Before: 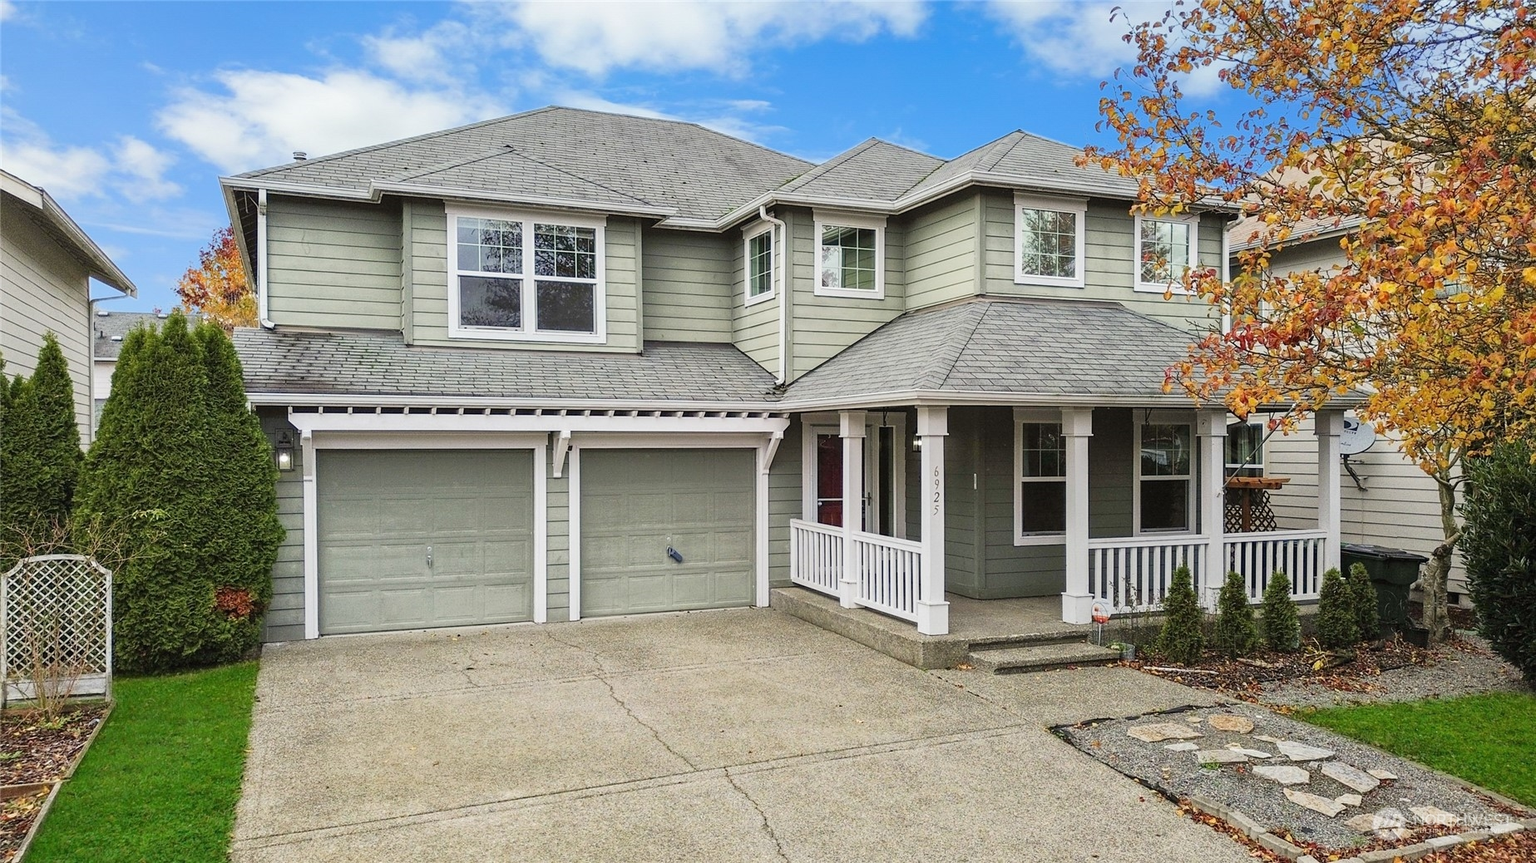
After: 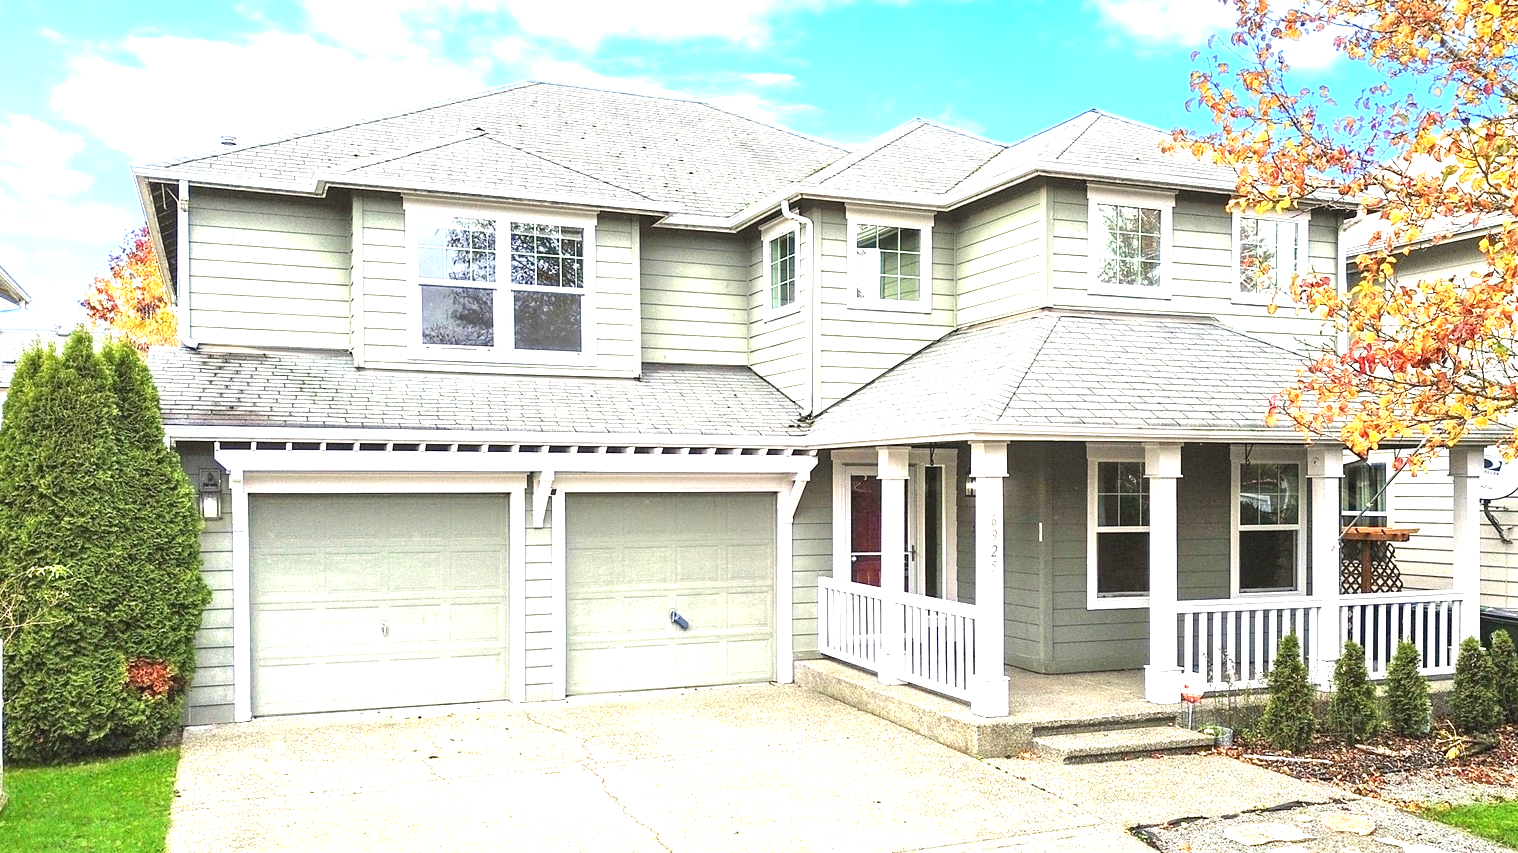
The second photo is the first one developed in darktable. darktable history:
crop and rotate: left 7.196%, top 4.574%, right 10.605%, bottom 13.178%
exposure: black level correction 0, exposure 1.7 EV, compensate exposure bias true, compensate highlight preservation false
white balance: emerald 1
